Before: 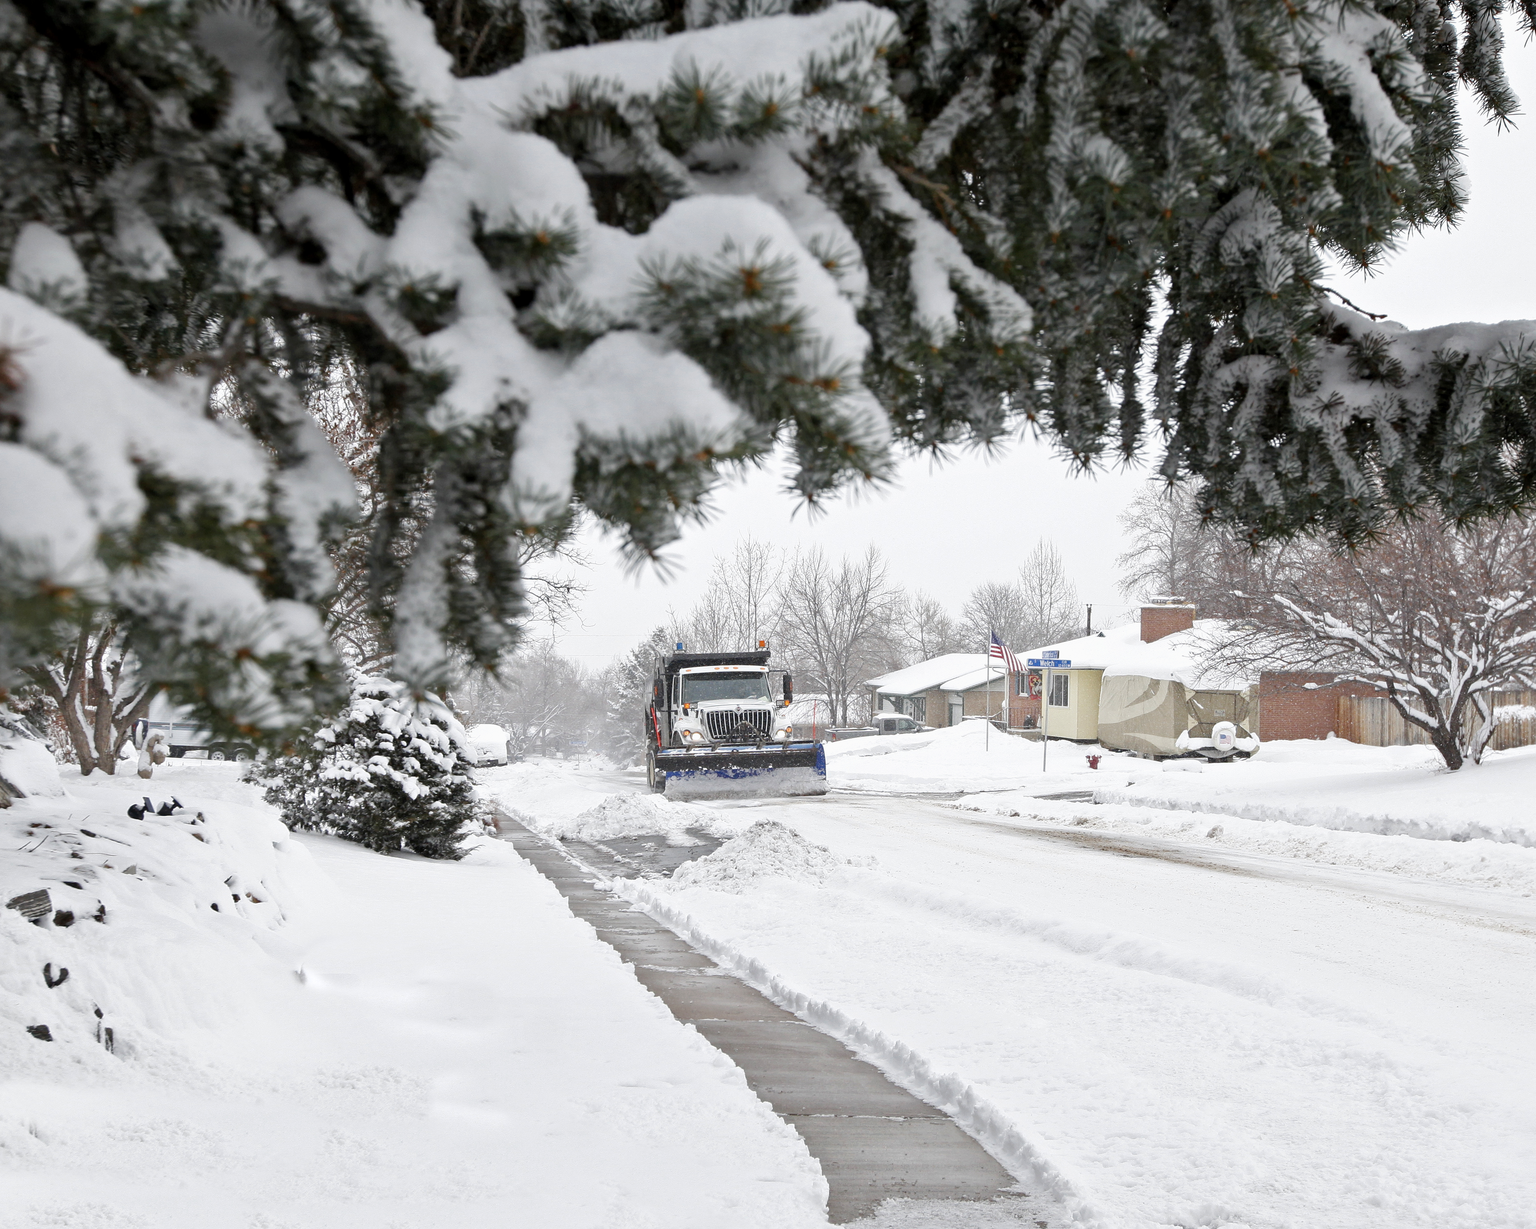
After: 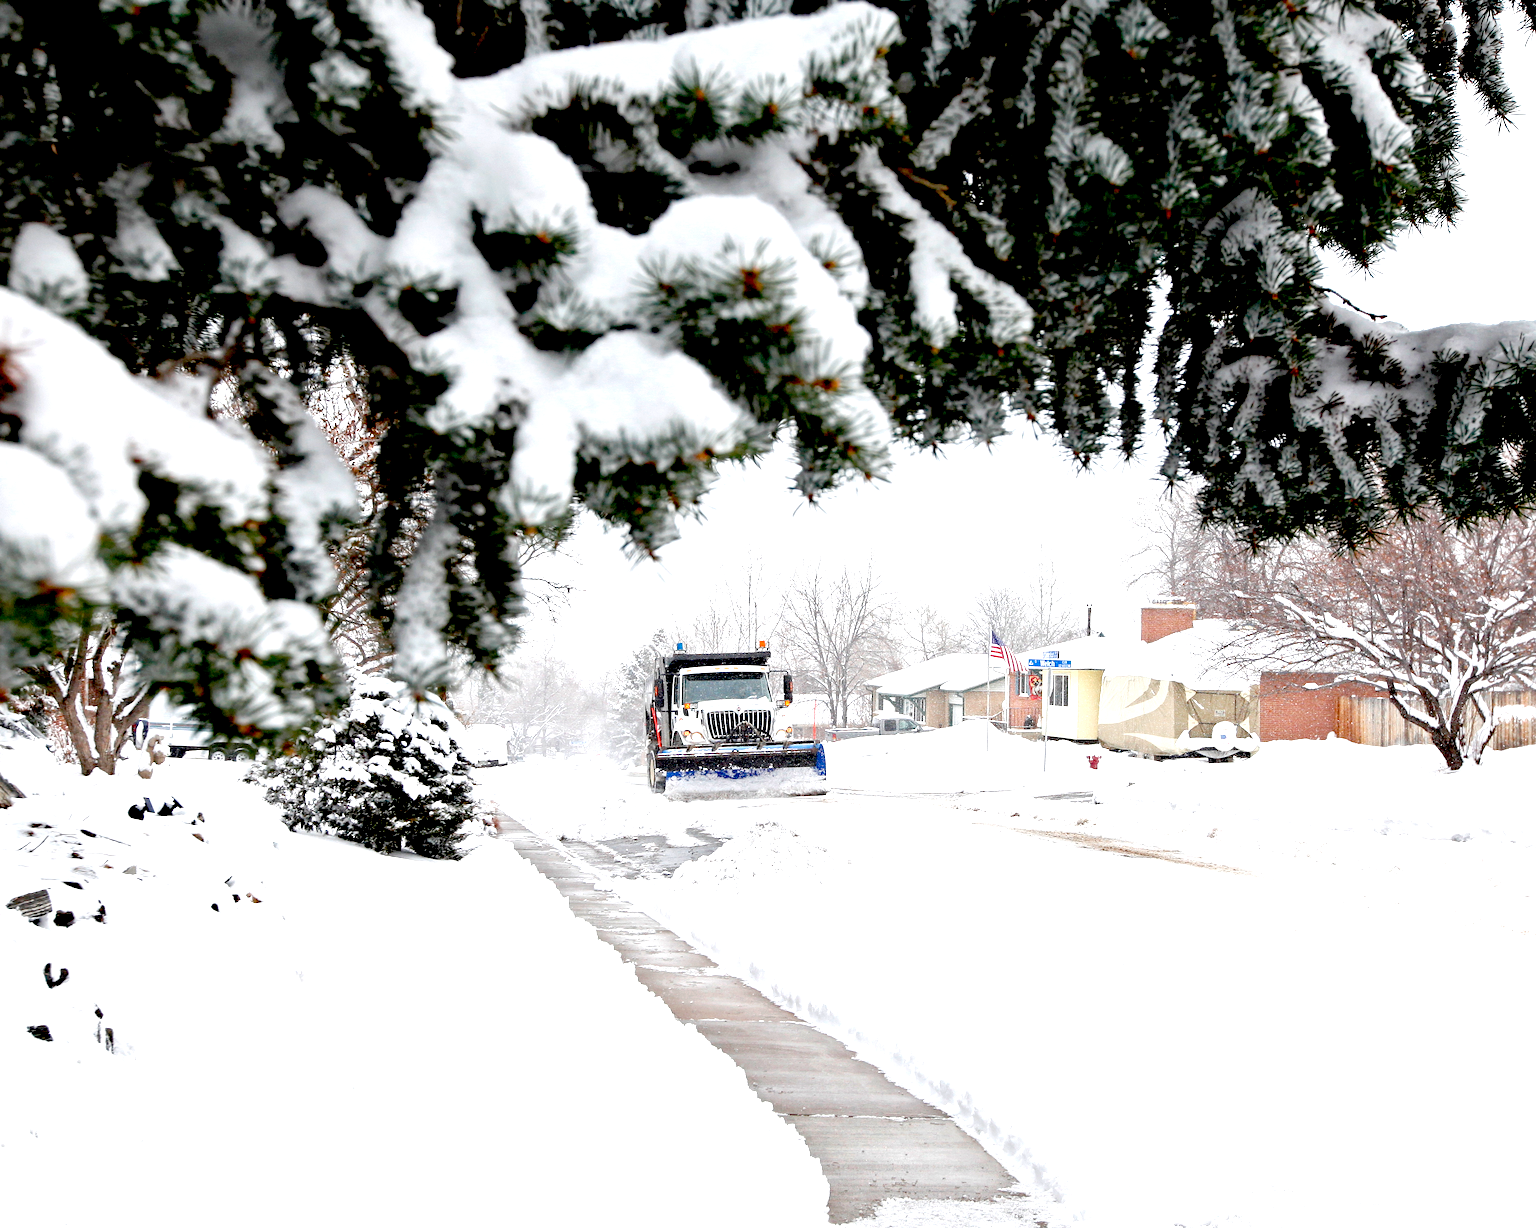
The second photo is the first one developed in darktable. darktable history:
exposure: black level correction 0.036, exposure 0.904 EV, compensate highlight preservation false
